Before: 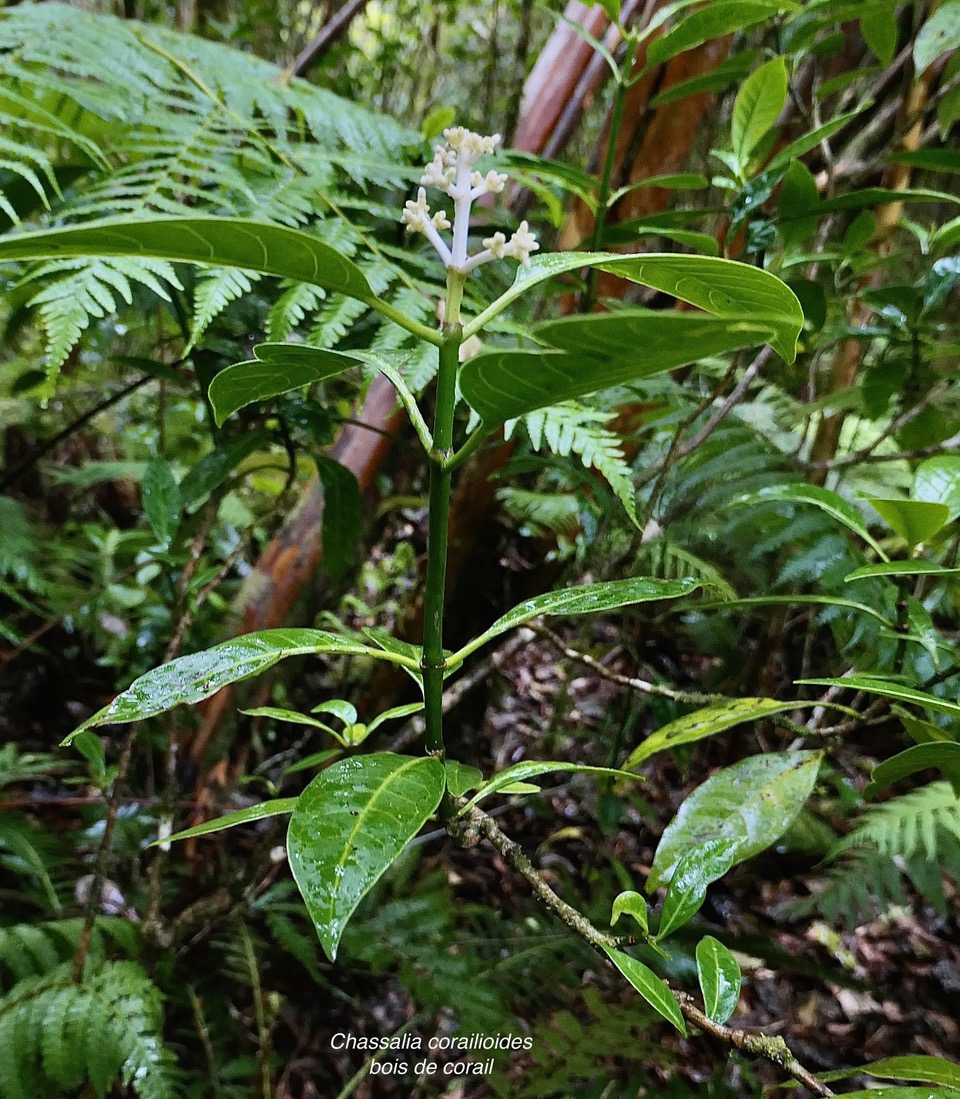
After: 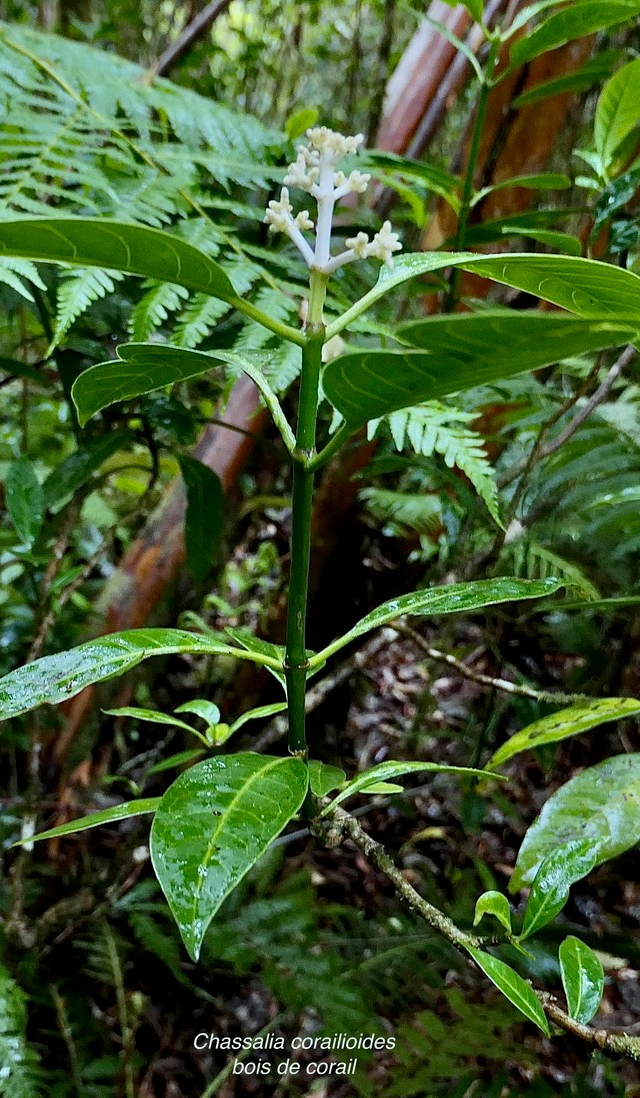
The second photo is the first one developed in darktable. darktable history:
color correction: highlights a* -6.83, highlights b* 0.468
crop and rotate: left 14.34%, right 18.974%
